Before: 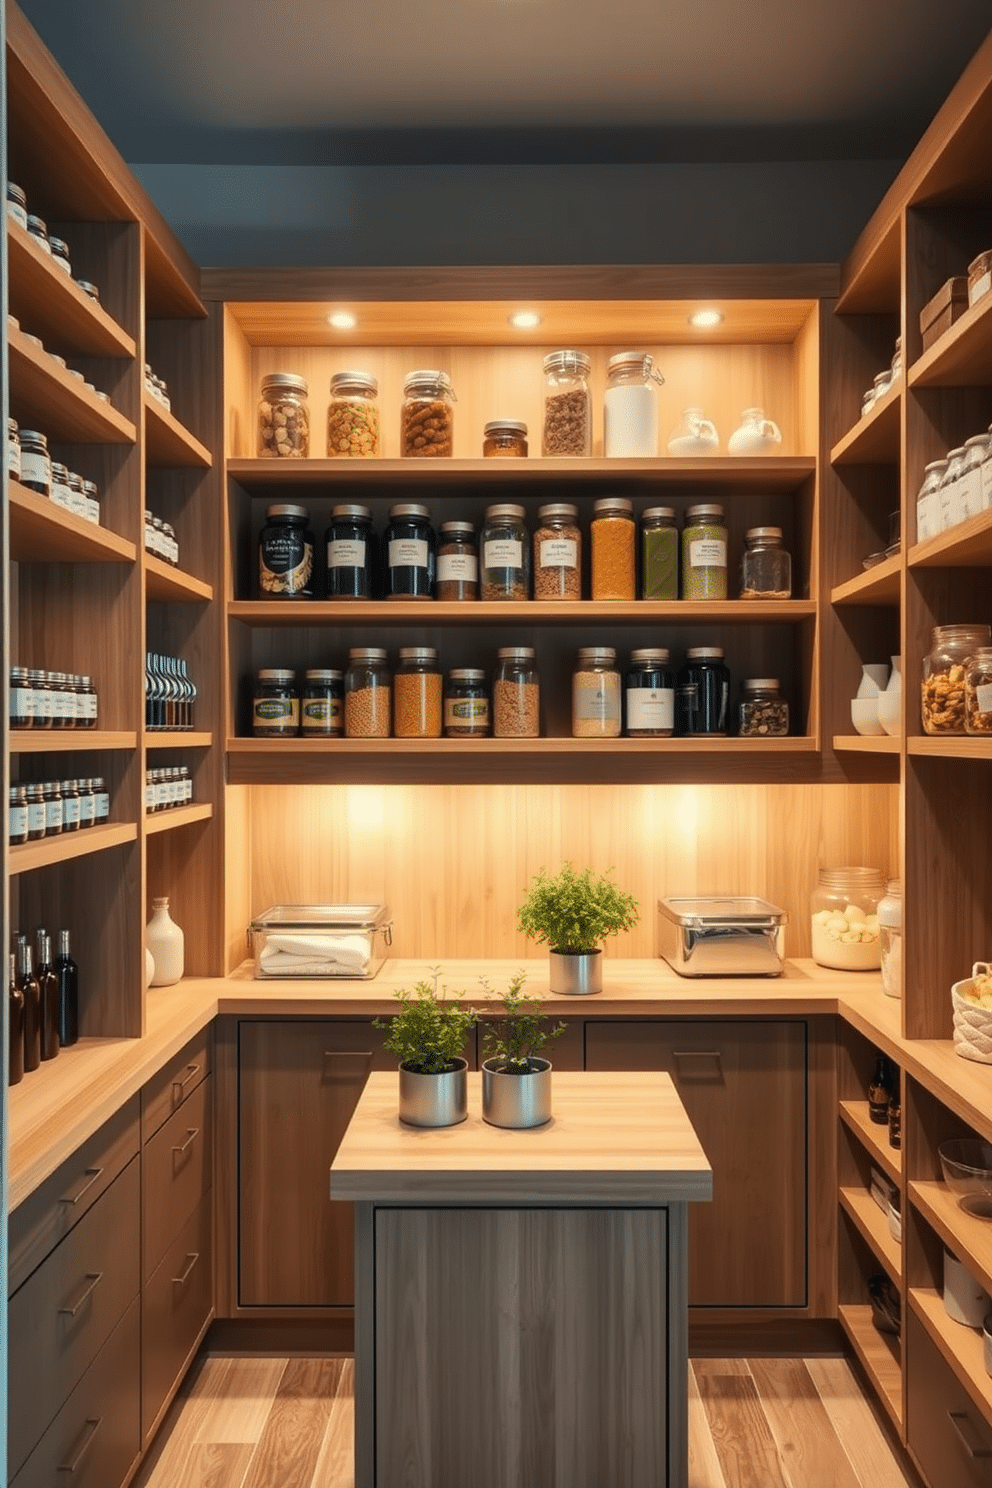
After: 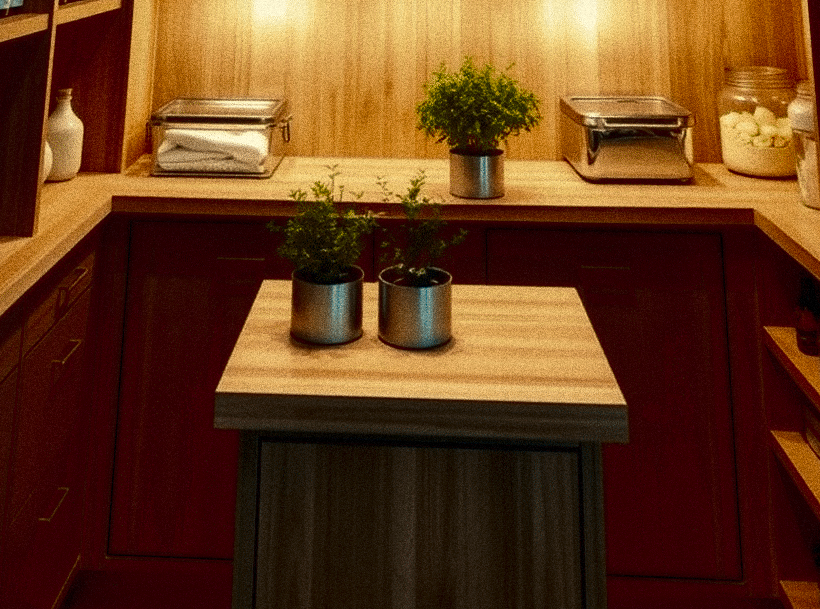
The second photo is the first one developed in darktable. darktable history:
contrast brightness saturation: contrast 0.09, brightness -0.59, saturation 0.17
velvia: on, module defaults
crop: top 45.551%, bottom 12.262%
exposure: black level correction 0.01, exposure 0.011 EV, compensate highlight preservation false
rotate and perspective: rotation 0.72°, lens shift (vertical) -0.352, lens shift (horizontal) -0.051, crop left 0.152, crop right 0.859, crop top 0.019, crop bottom 0.964
local contrast: mode bilateral grid, contrast 20, coarseness 50, detail 132%, midtone range 0.2
grain: coarseness 14.49 ISO, strength 48.04%, mid-tones bias 35%
